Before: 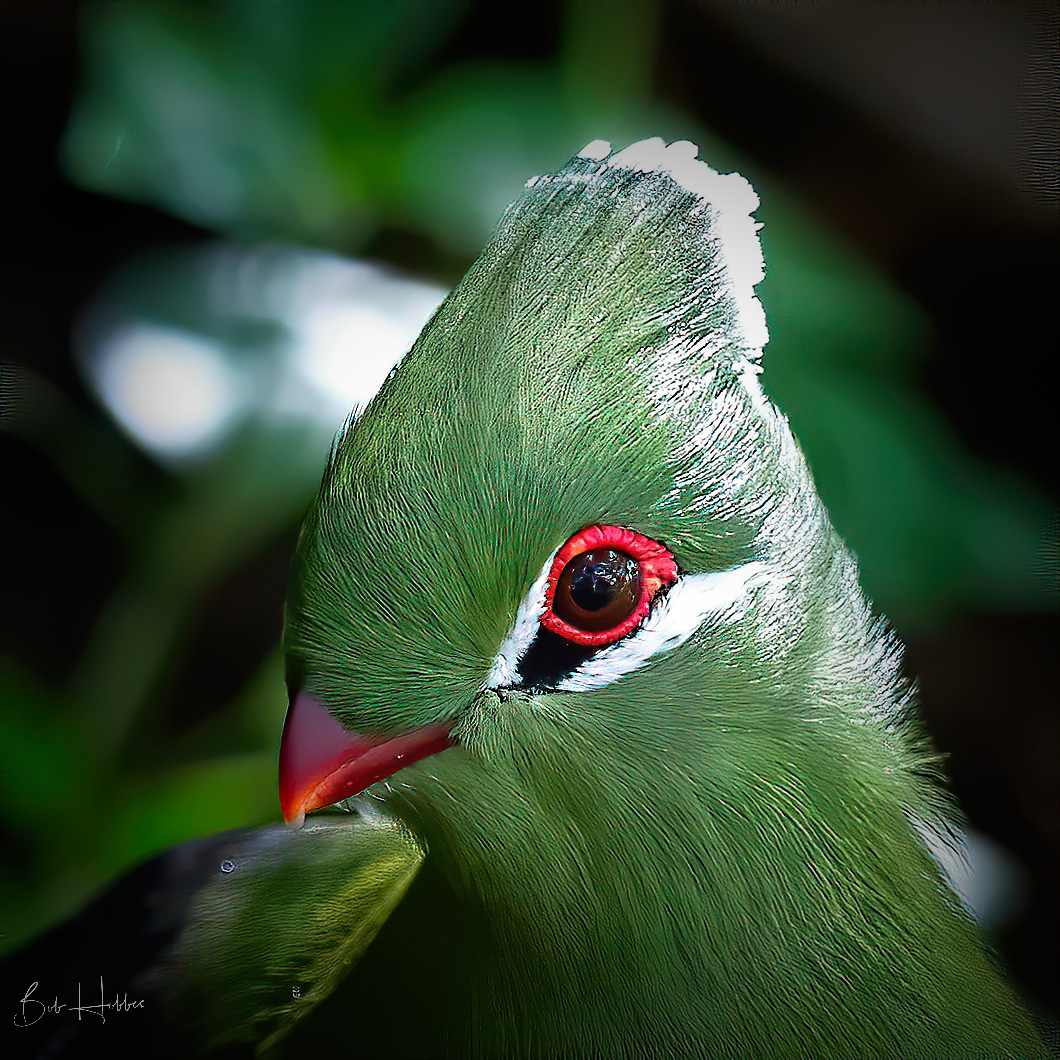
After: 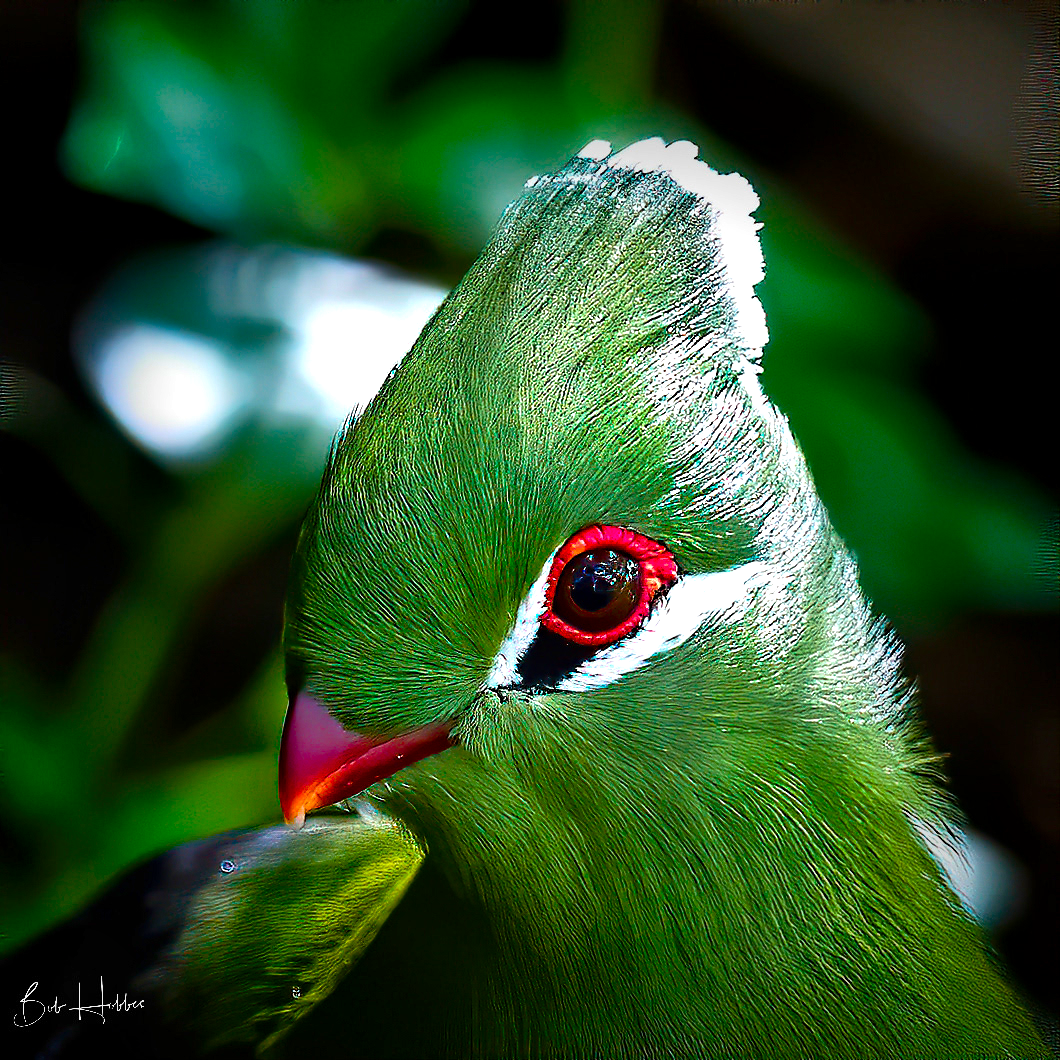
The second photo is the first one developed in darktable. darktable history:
color balance rgb: linear chroma grading › global chroma 9%, perceptual saturation grading › global saturation 36%, perceptual saturation grading › shadows 35%, perceptual brilliance grading › global brilliance 15%, perceptual brilliance grading › shadows -35%, global vibrance 15%
shadows and highlights: soften with gaussian
local contrast: highlights 100%, shadows 100%, detail 120%, midtone range 0.2
